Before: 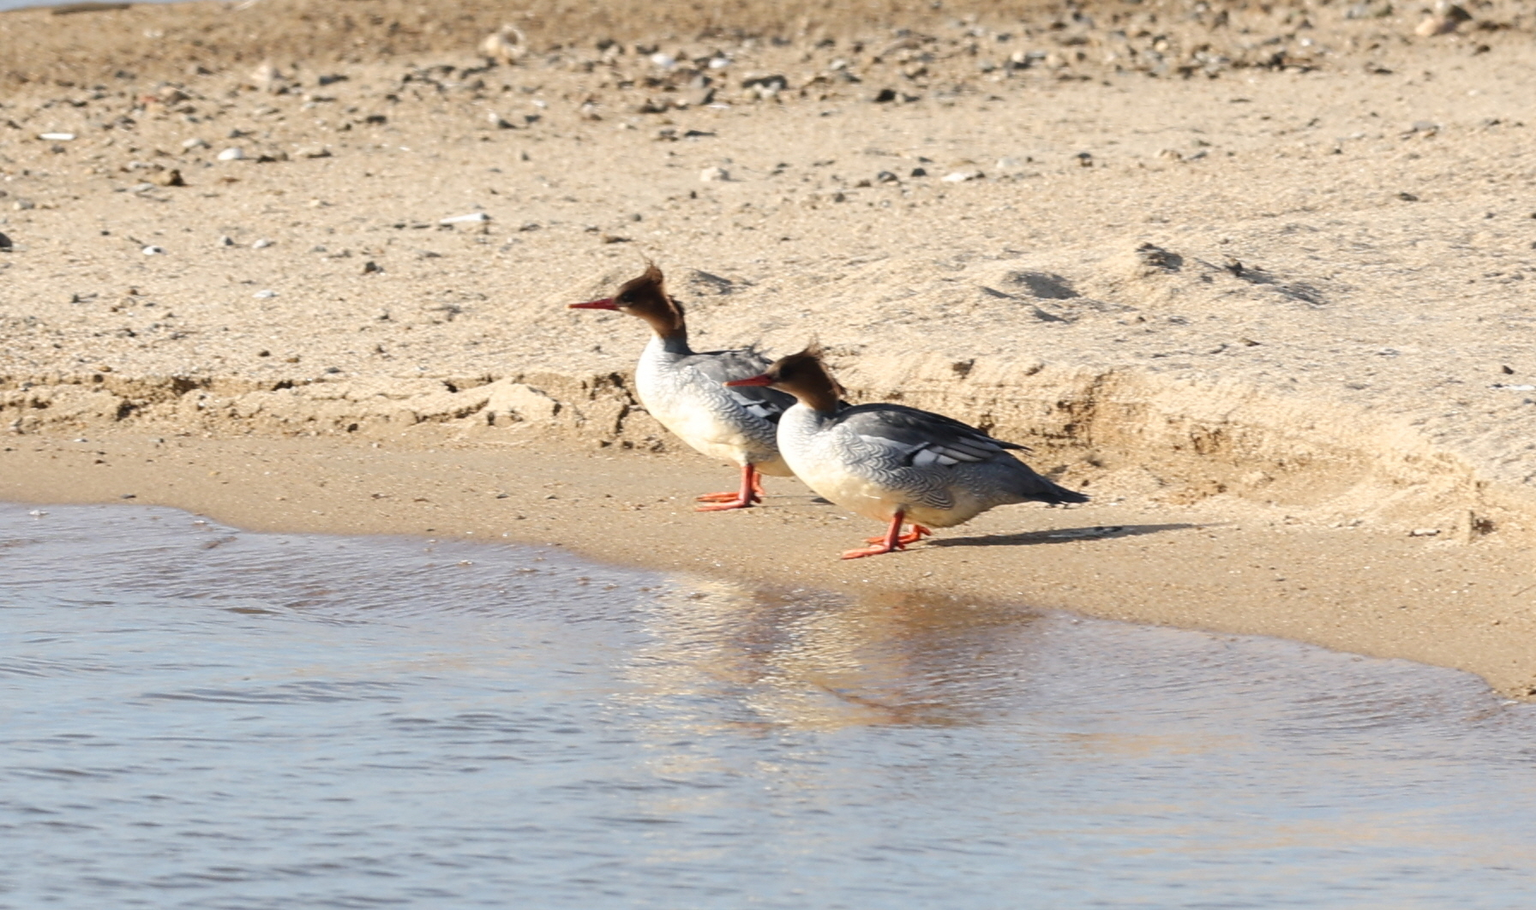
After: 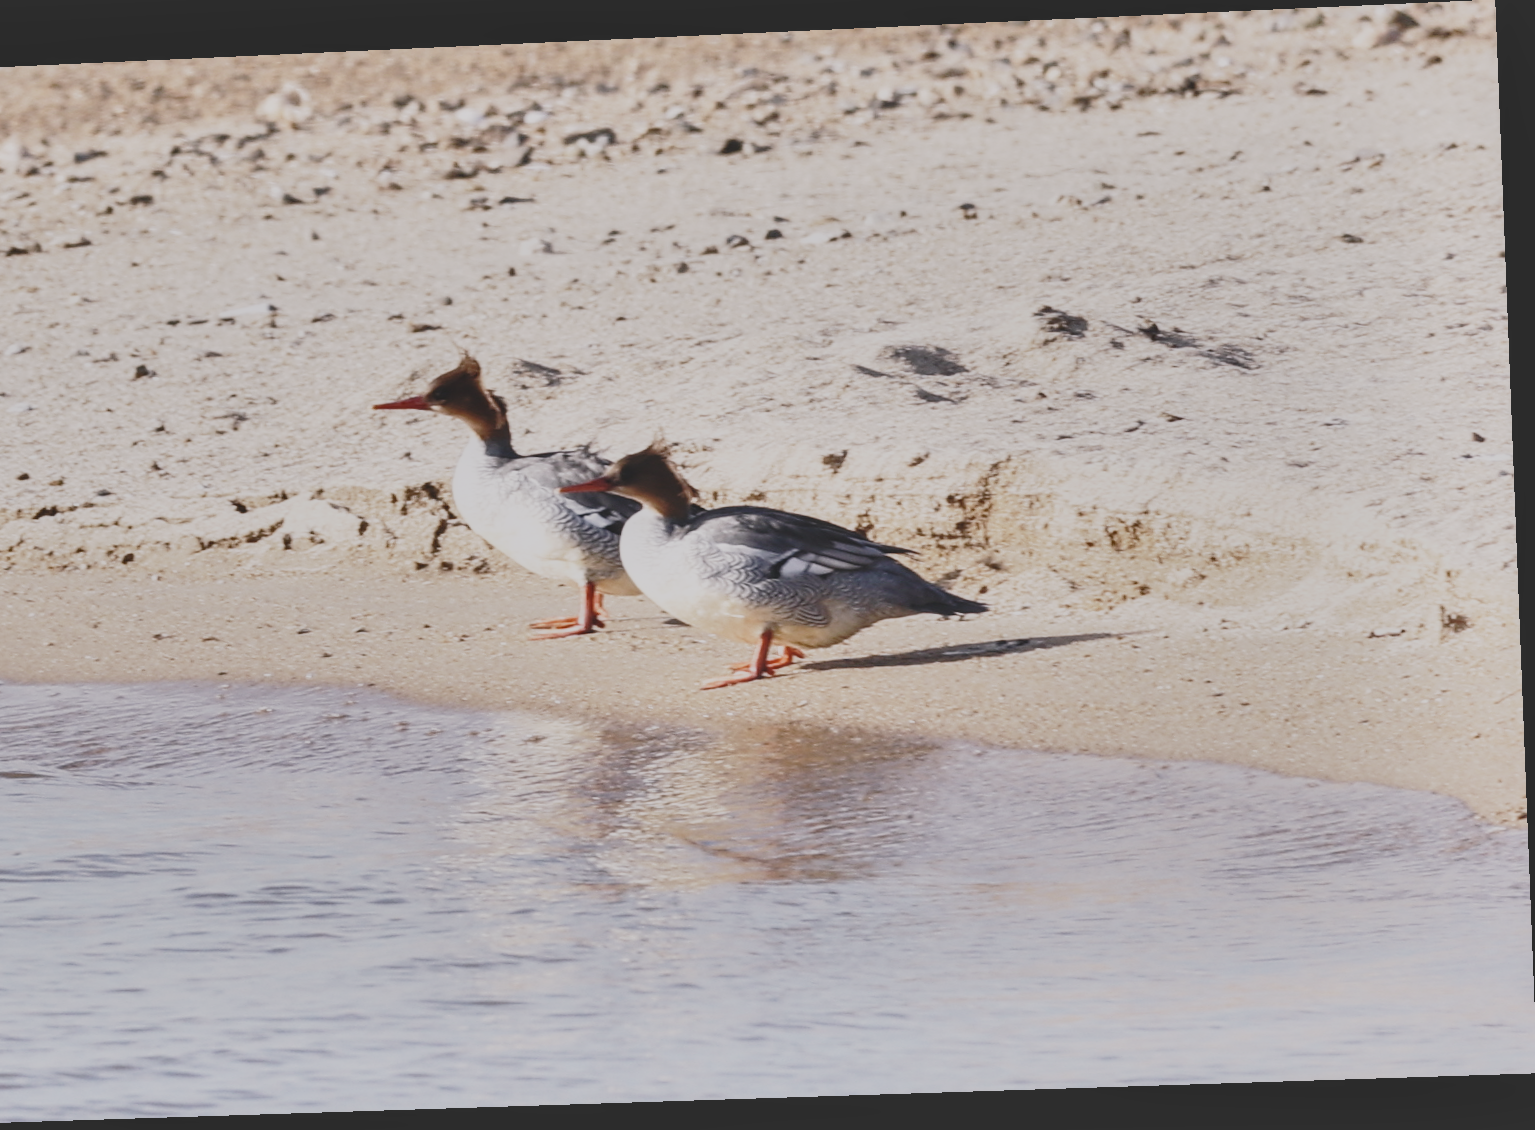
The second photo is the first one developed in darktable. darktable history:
rotate and perspective: rotation -2.22°, lens shift (horizontal) -0.022, automatic cropping off
local contrast: detail 110%
crop: left 16.145%
base curve: curves: ch0 [(0, 0) (0.028, 0.03) (0.121, 0.232) (0.46, 0.748) (0.859, 0.968) (1, 1)], preserve colors none
white balance: red 1.05, blue 1.072
contrast brightness saturation: contrast -0.26, saturation -0.43
shadows and highlights: soften with gaussian
